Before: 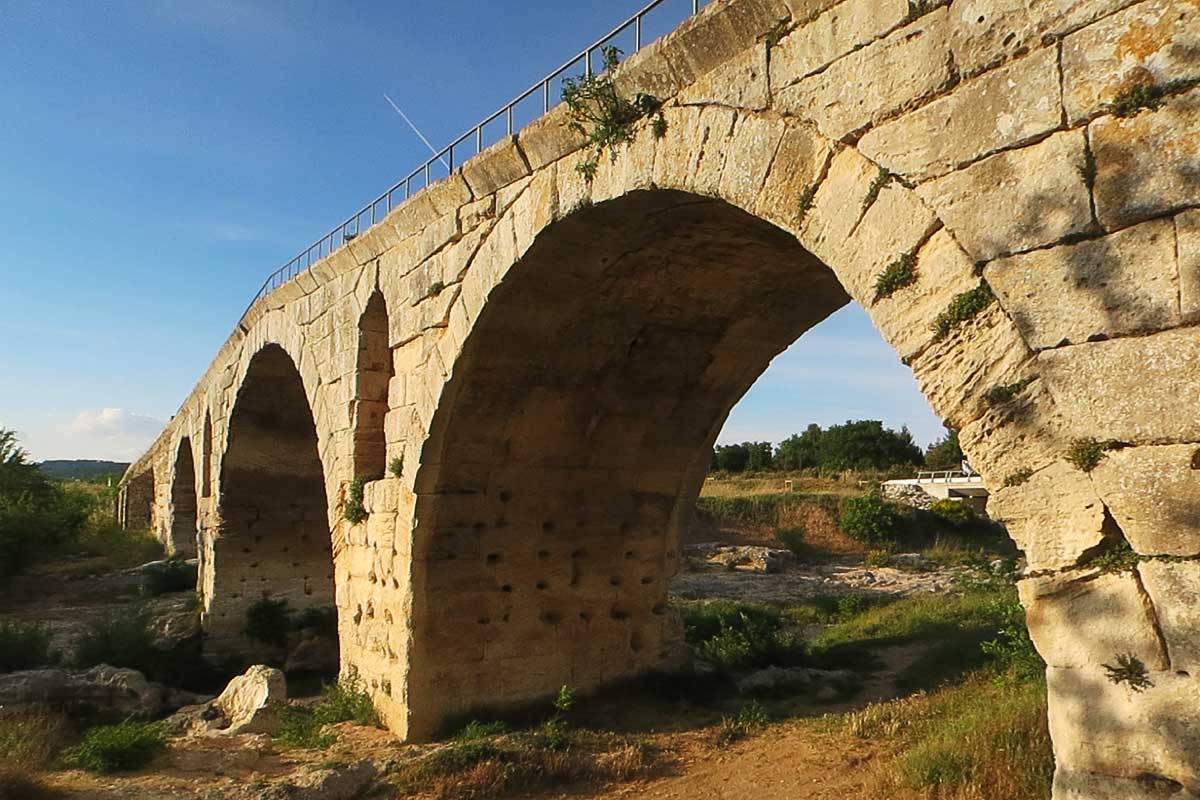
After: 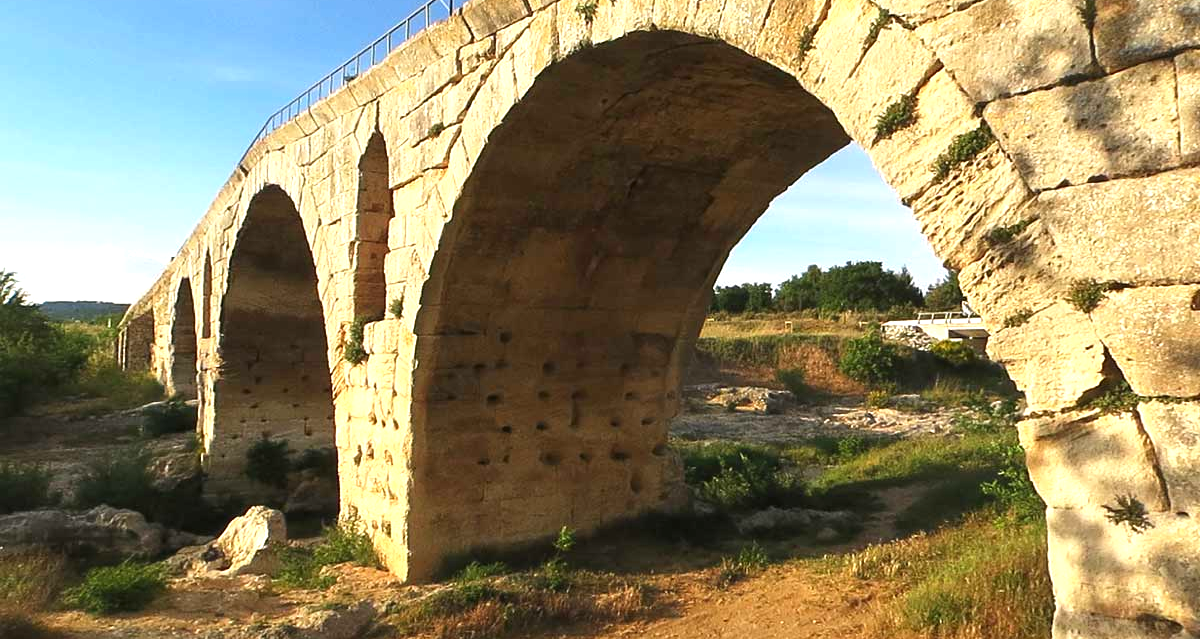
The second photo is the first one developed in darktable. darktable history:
exposure: exposure 0.767 EV, compensate highlight preservation false
crop and rotate: top 20.076%
